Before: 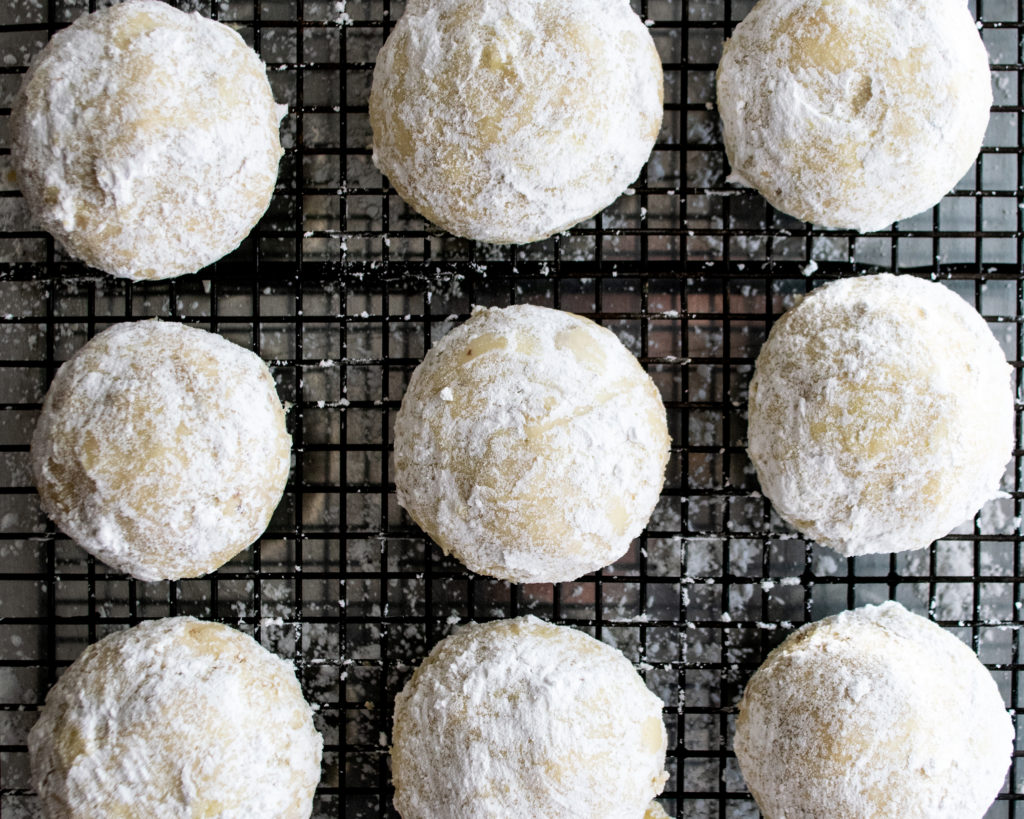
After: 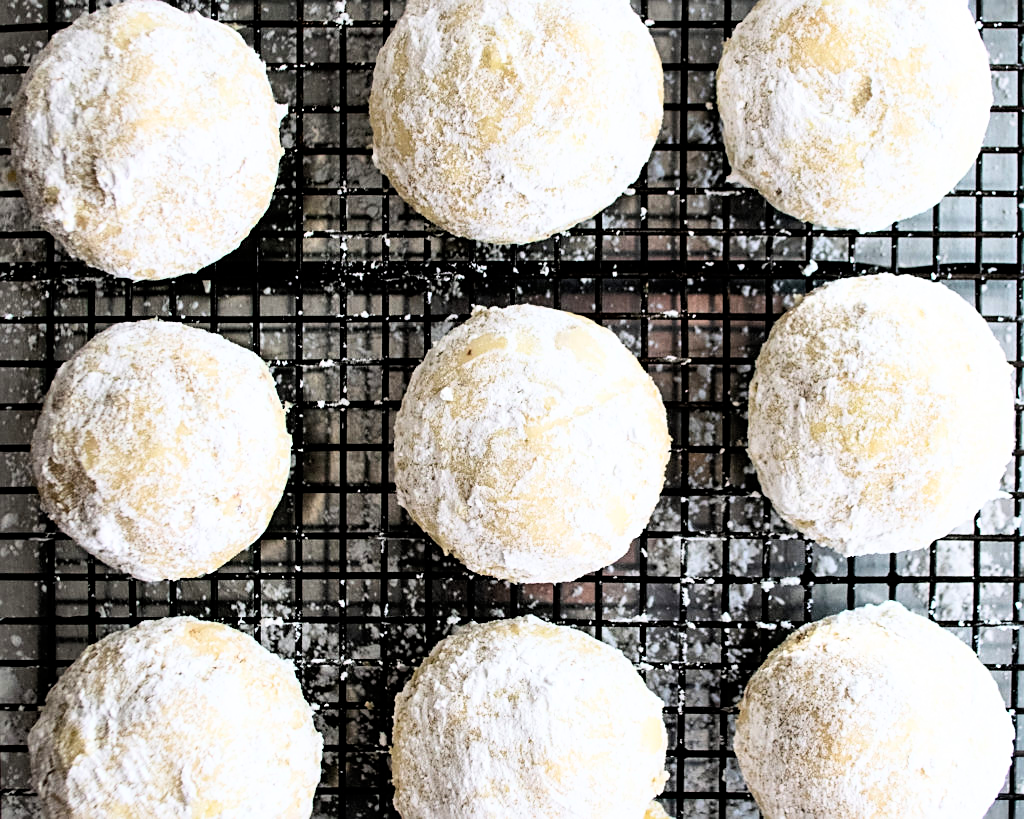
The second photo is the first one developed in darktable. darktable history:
base curve: curves: ch0 [(0, 0) (0.005, 0.002) (0.15, 0.3) (0.4, 0.7) (0.75, 0.95) (1, 1)]
sharpen: on, module defaults
